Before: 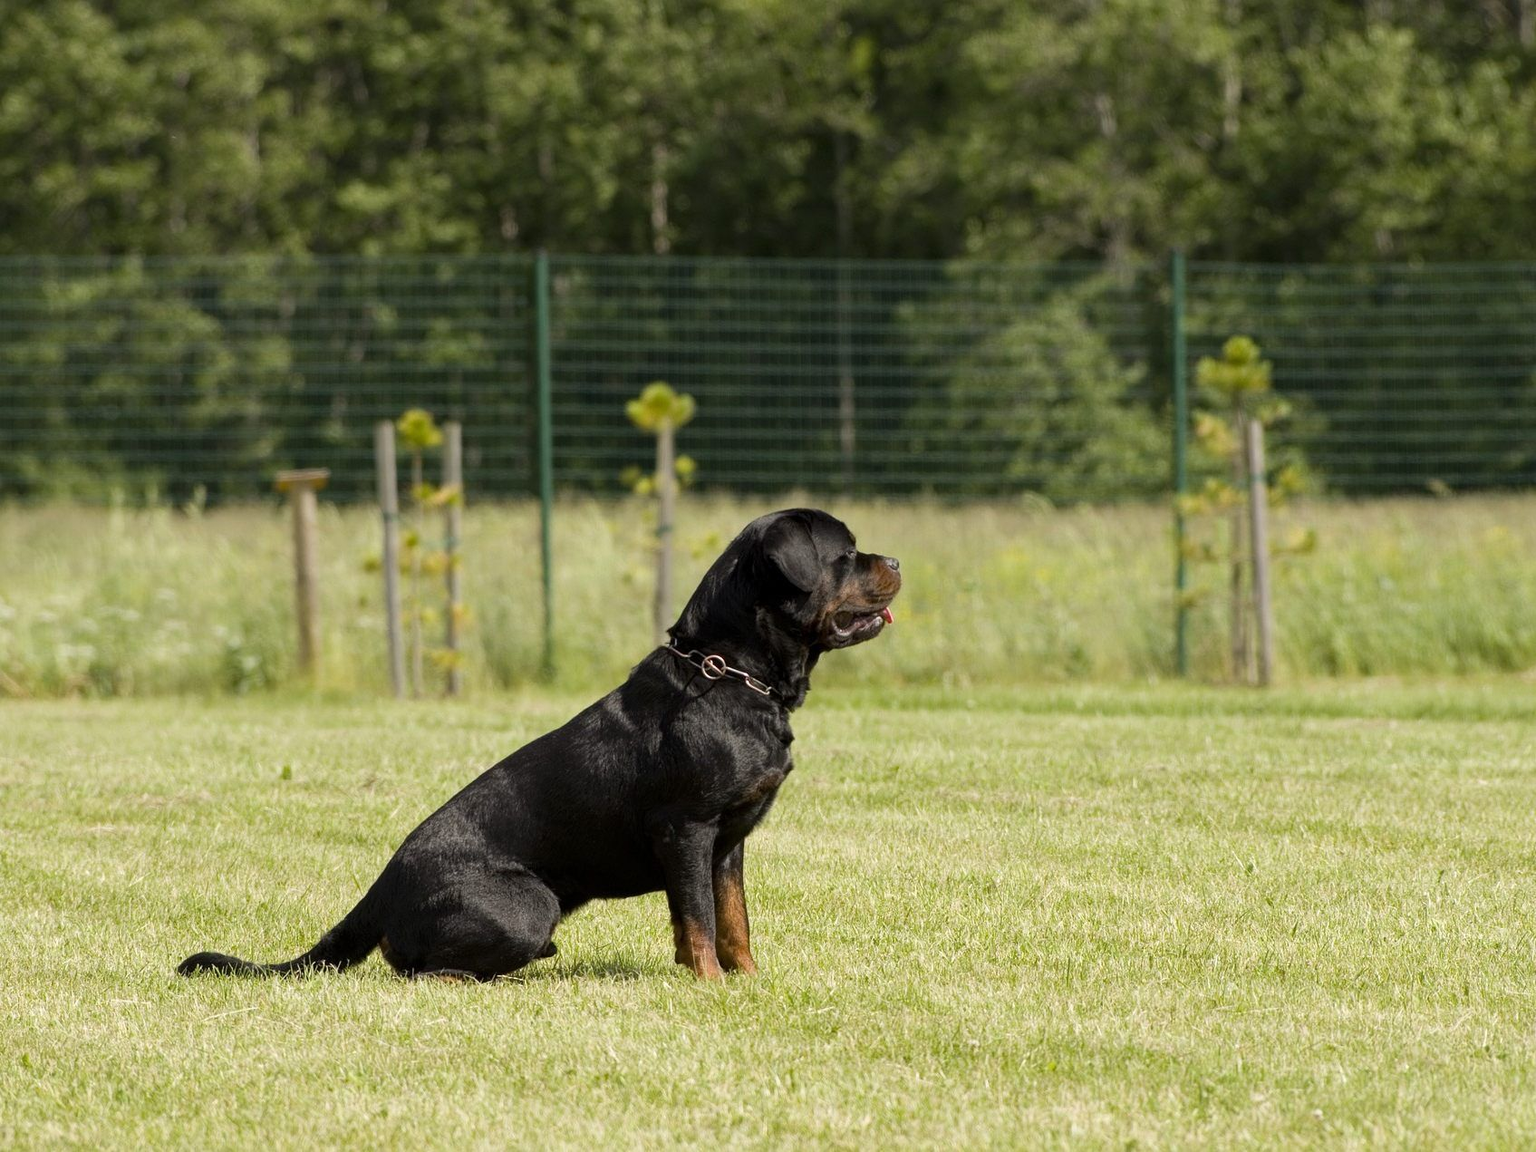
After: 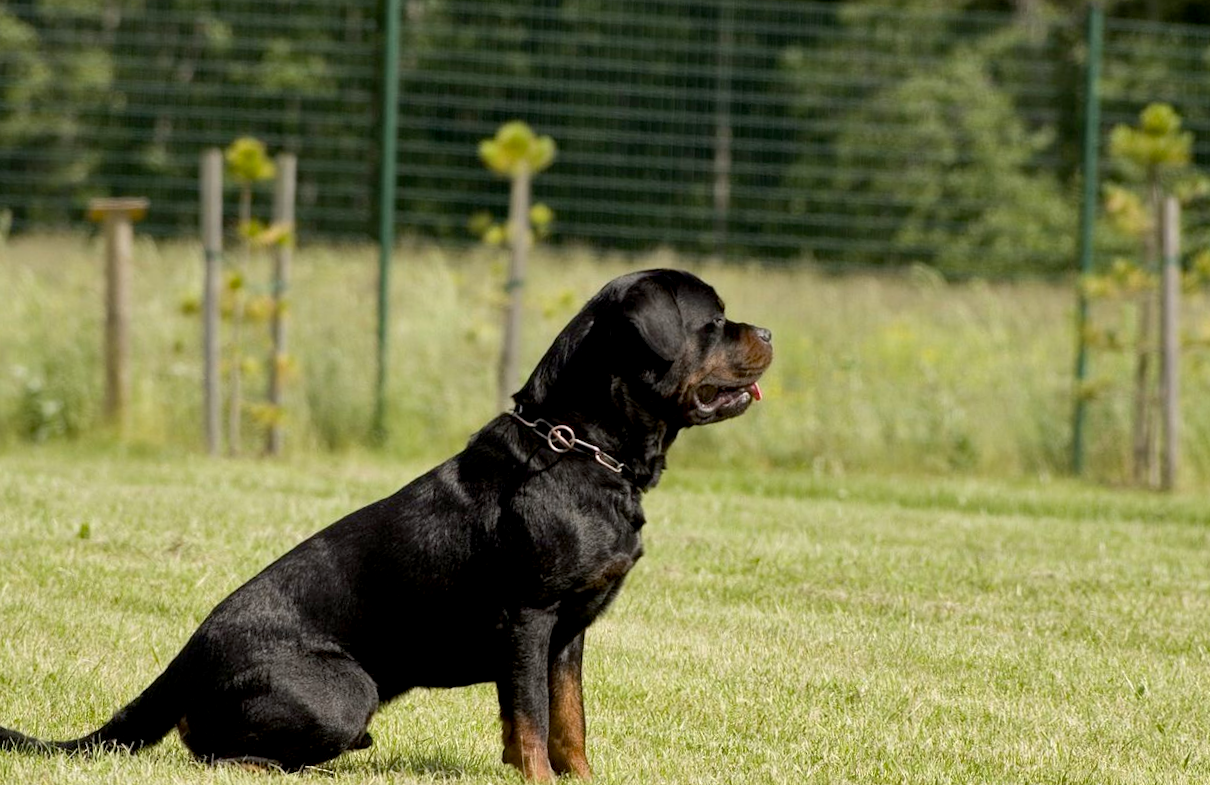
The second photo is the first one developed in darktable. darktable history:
exposure: black level correction 0.007, compensate highlight preservation false
shadows and highlights: shadows 35, highlights -35, soften with gaussian
rotate and perspective: rotation -0.45°, automatic cropping original format, crop left 0.008, crop right 0.992, crop top 0.012, crop bottom 0.988
crop and rotate: angle -3.37°, left 9.79%, top 20.73%, right 12.42%, bottom 11.82%
